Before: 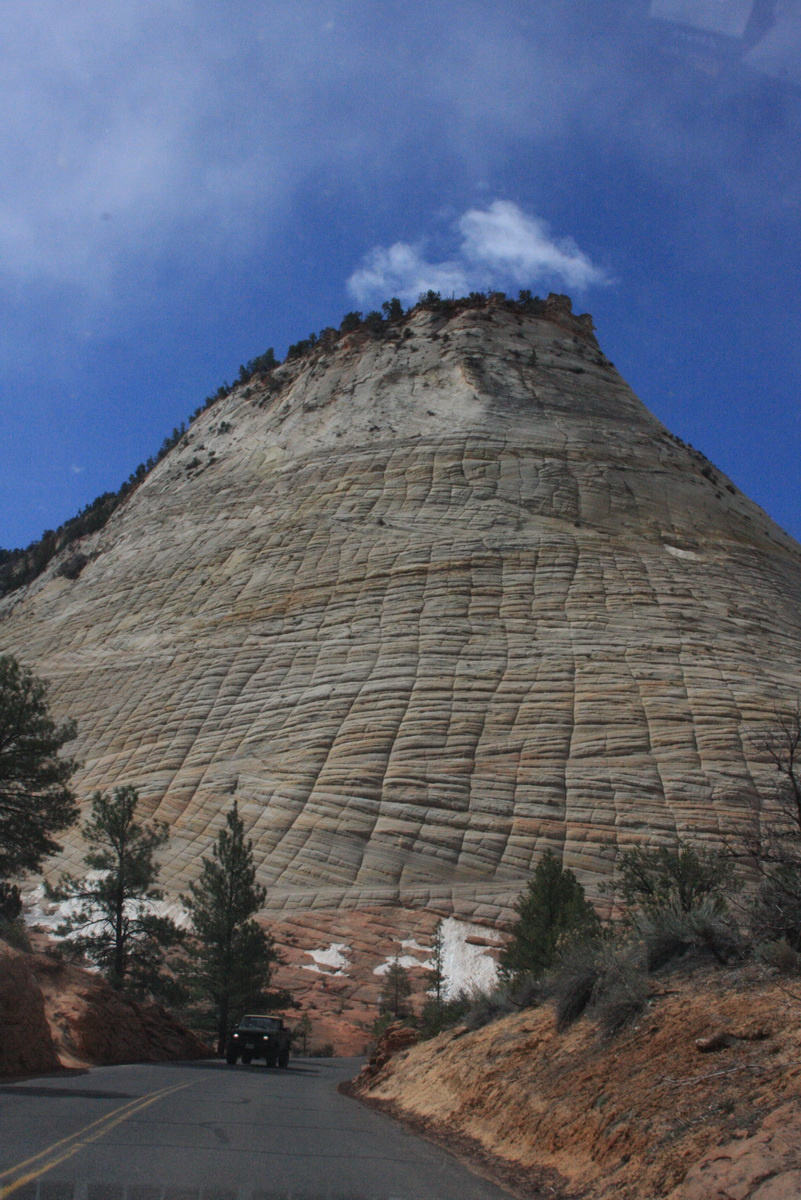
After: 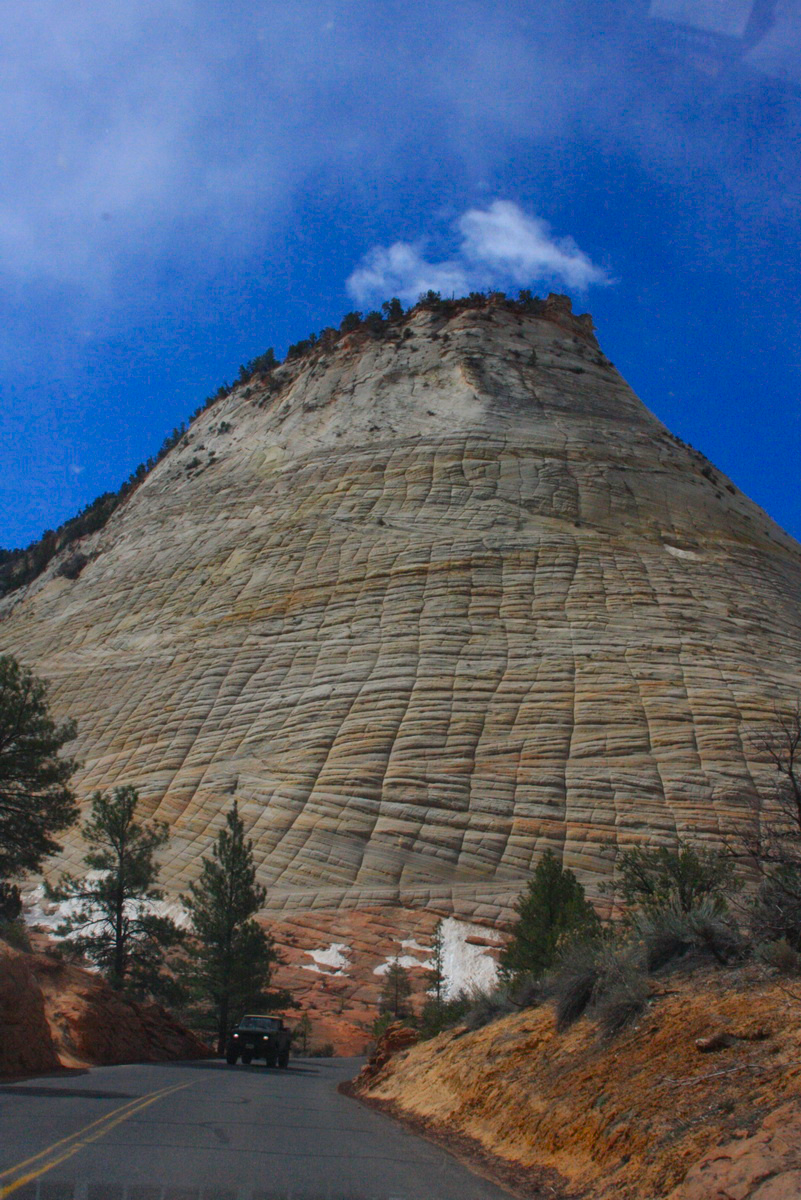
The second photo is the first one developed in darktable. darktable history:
color balance rgb: perceptual saturation grading › global saturation 36.624%, perceptual saturation grading › shadows 36.067%
